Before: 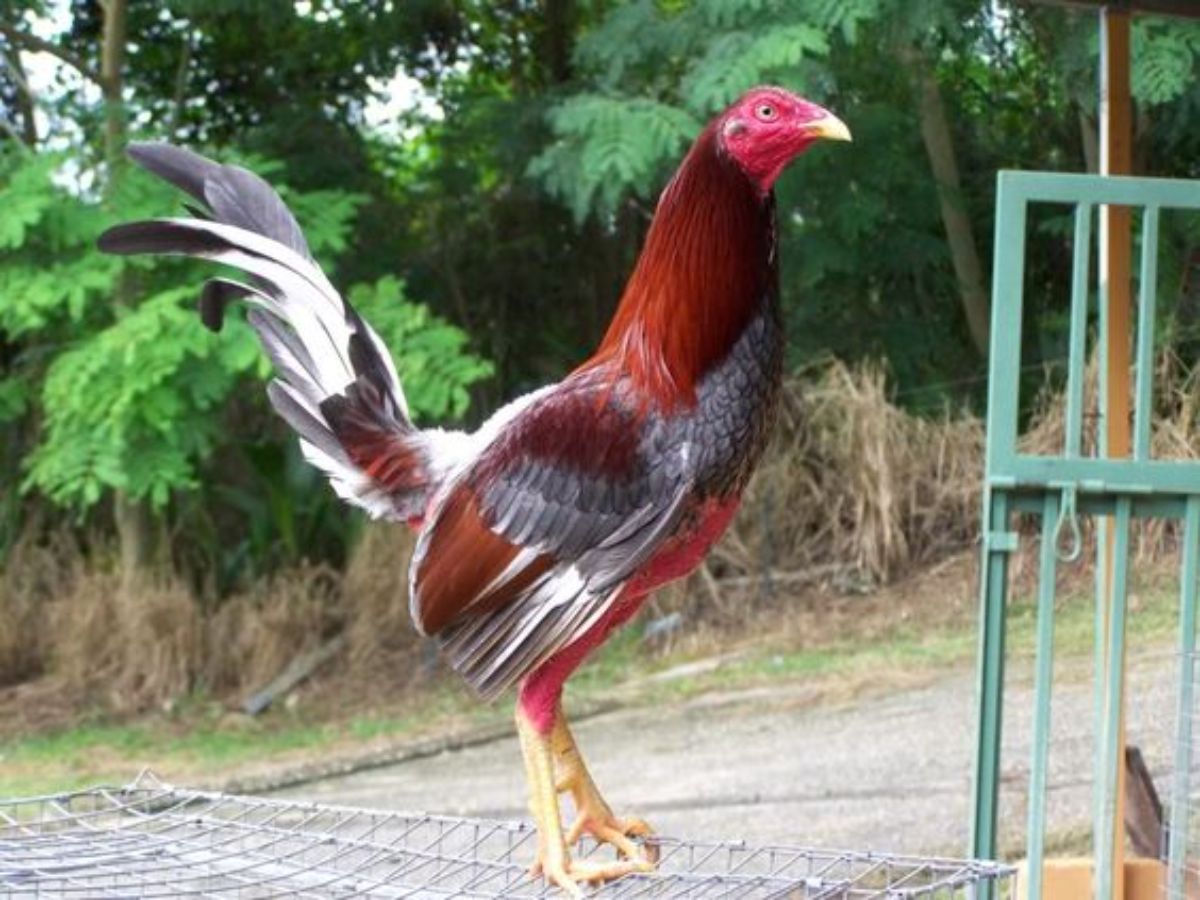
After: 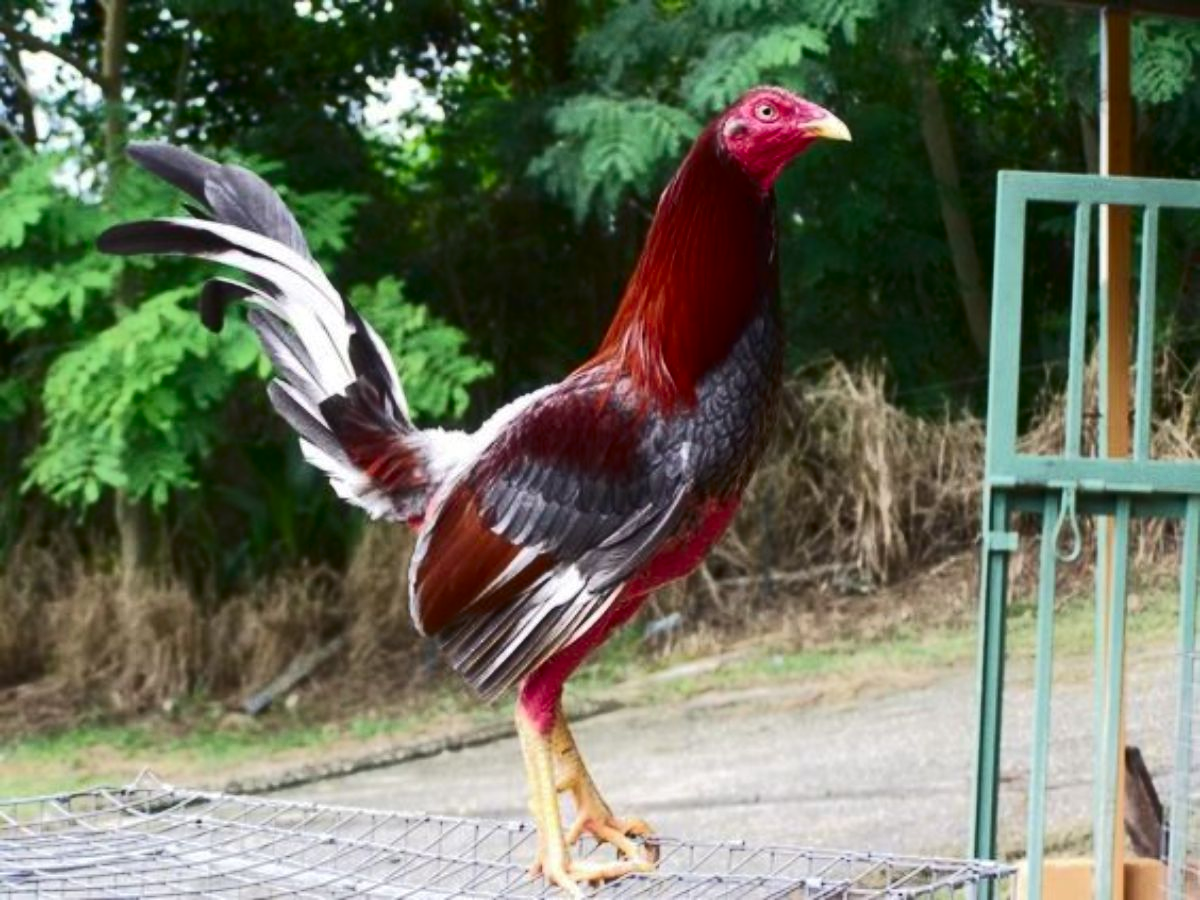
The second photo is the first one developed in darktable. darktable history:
tone curve: curves: ch0 [(0, 0) (0.003, 0.006) (0.011, 0.011) (0.025, 0.02) (0.044, 0.032) (0.069, 0.035) (0.1, 0.046) (0.136, 0.063) (0.177, 0.089) (0.224, 0.12) (0.277, 0.16) (0.335, 0.206) (0.399, 0.268) (0.468, 0.359) (0.543, 0.466) (0.623, 0.582) (0.709, 0.722) (0.801, 0.808) (0.898, 0.886) (1, 1)], color space Lab, independent channels, preserve colors none
